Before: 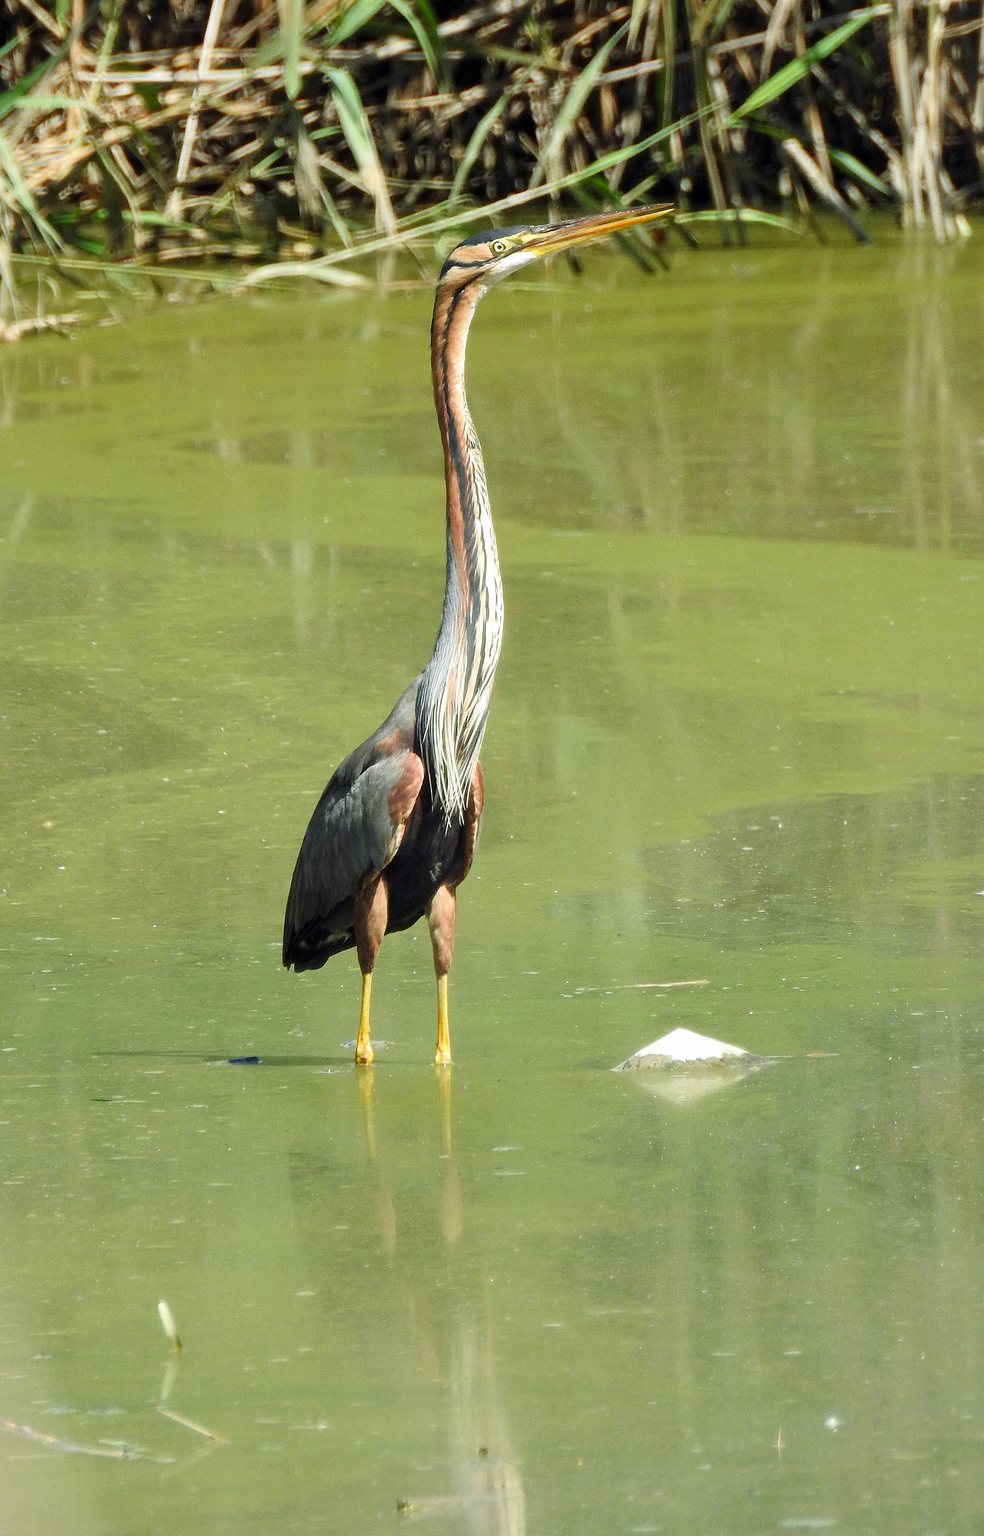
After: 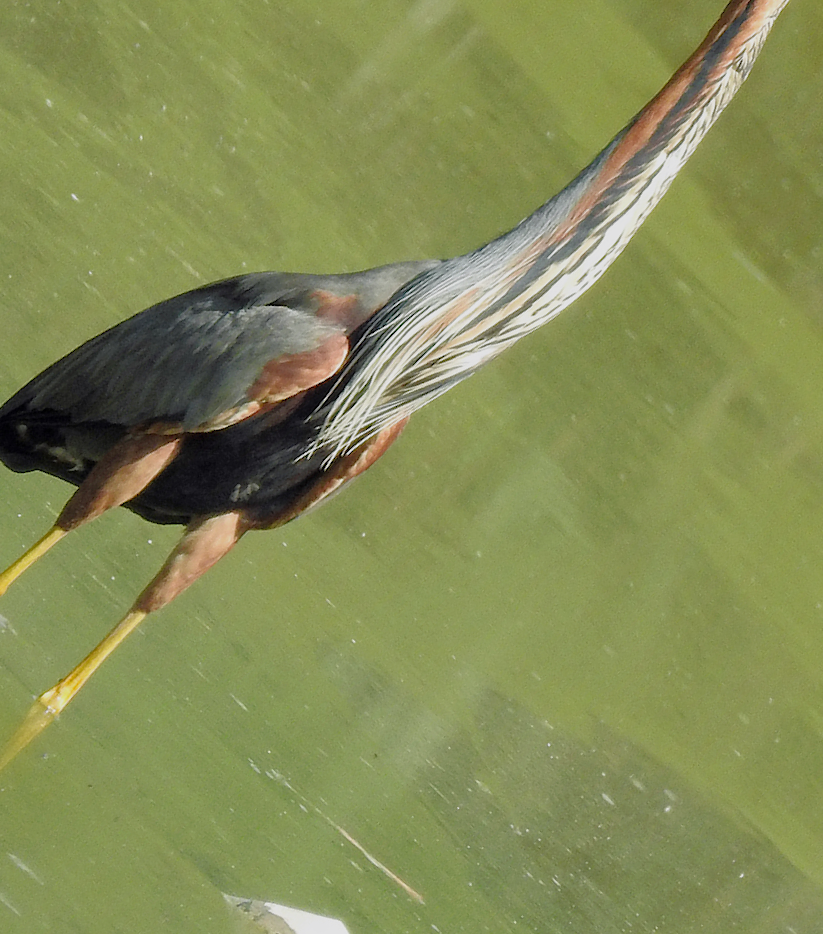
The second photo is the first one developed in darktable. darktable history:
tone equalizer: -8 EV 0.232 EV, -7 EV 0.444 EV, -6 EV 0.433 EV, -5 EV 0.289 EV, -3 EV -0.259 EV, -2 EV -0.399 EV, -1 EV -0.419 EV, +0 EV -0.271 EV, edges refinement/feathering 500, mask exposure compensation -1.57 EV, preserve details no
crop and rotate: angle -44.48°, top 16.171%, right 0.775%, bottom 11.675%
